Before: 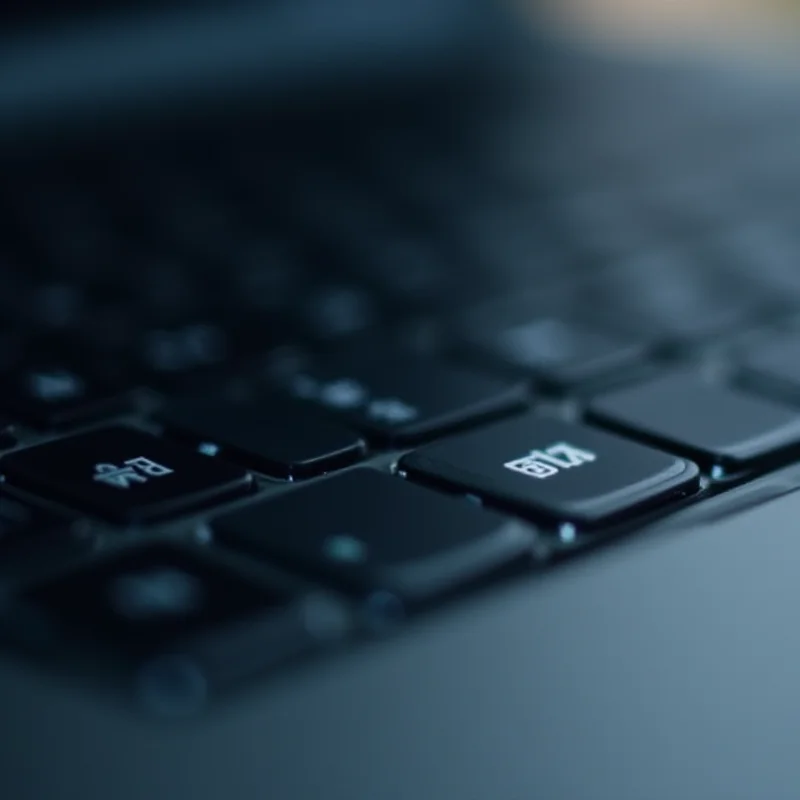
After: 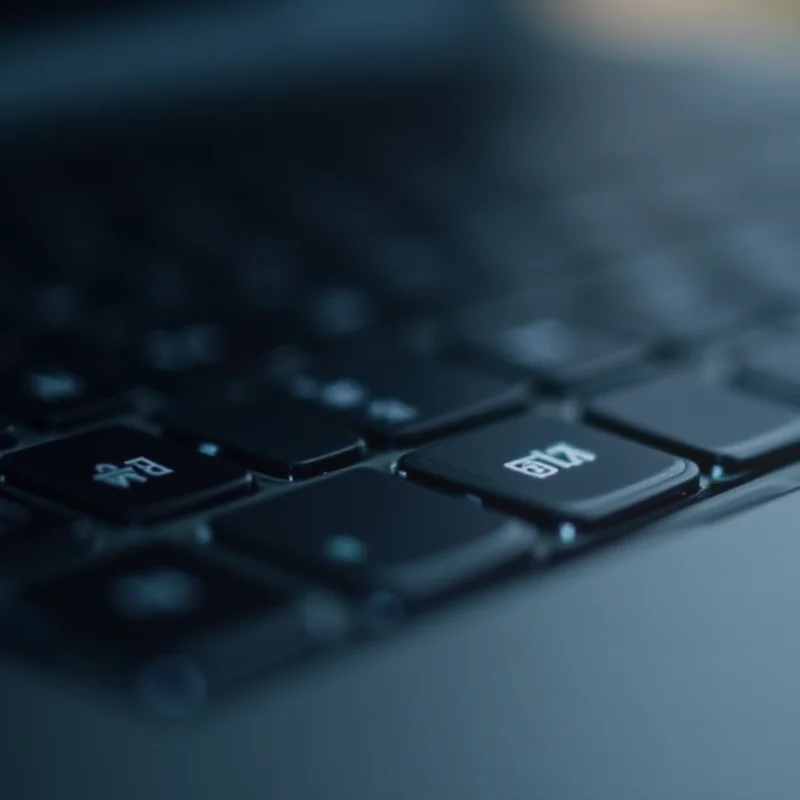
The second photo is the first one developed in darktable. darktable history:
local contrast: highlights 47%, shadows 0%, detail 100%
